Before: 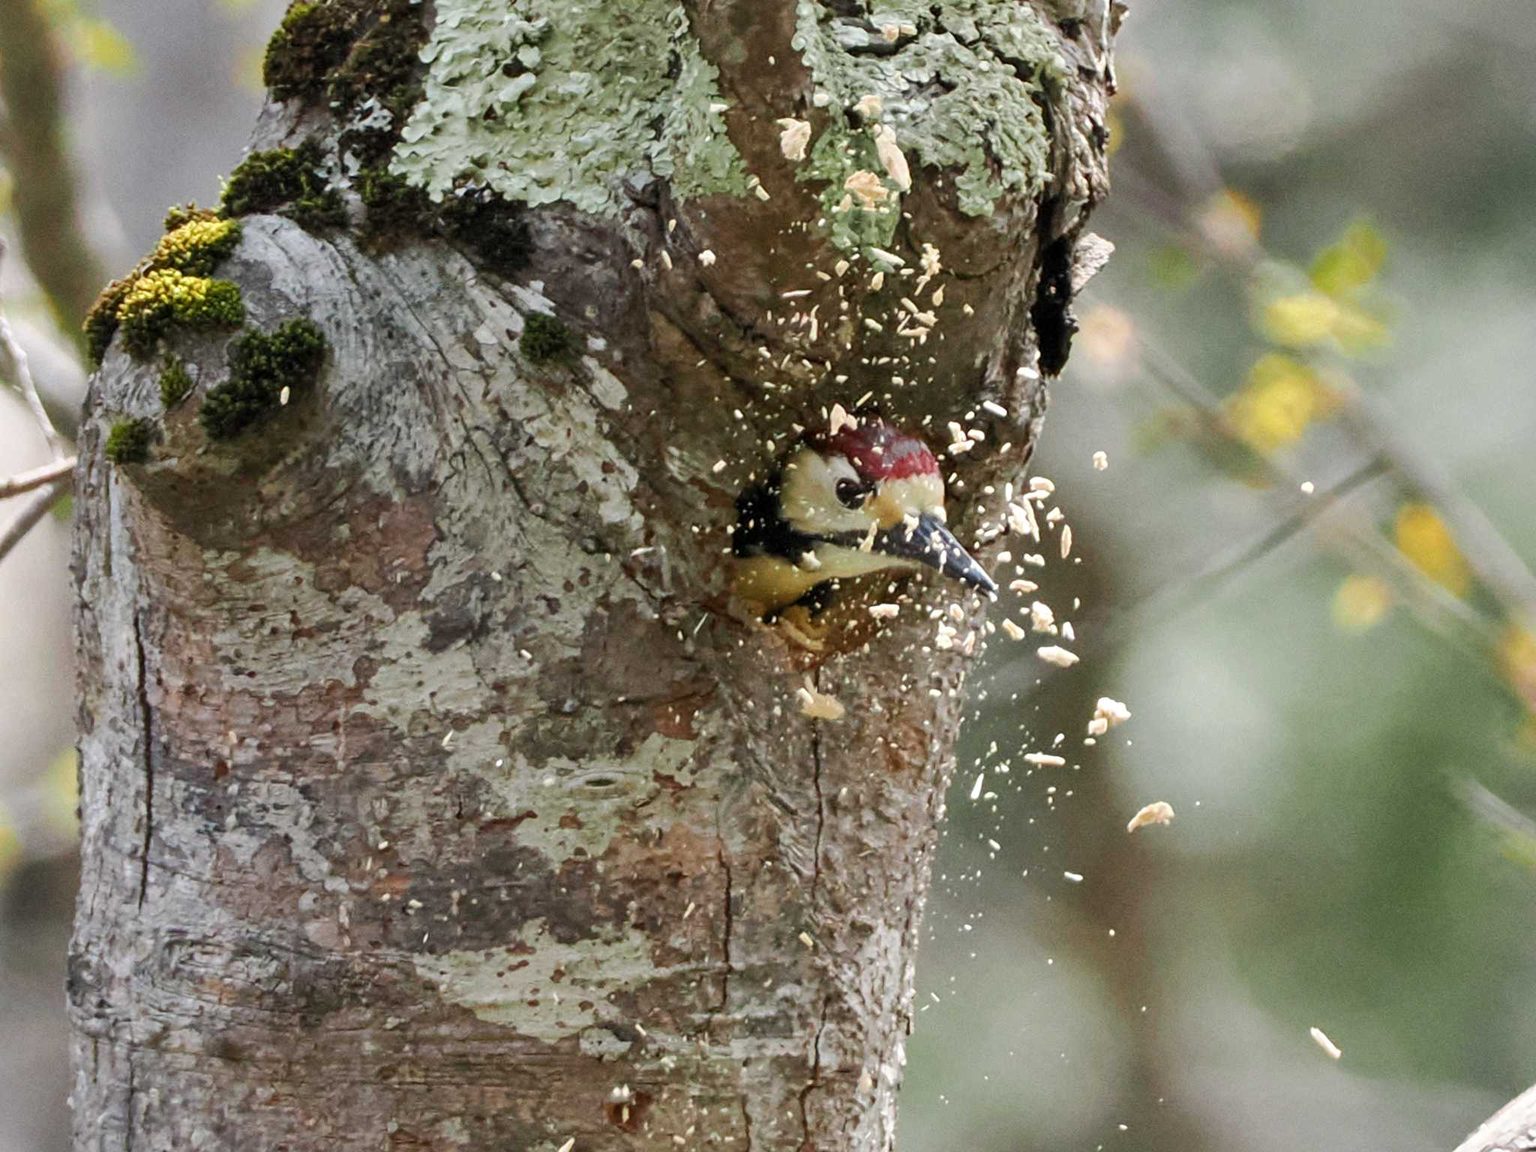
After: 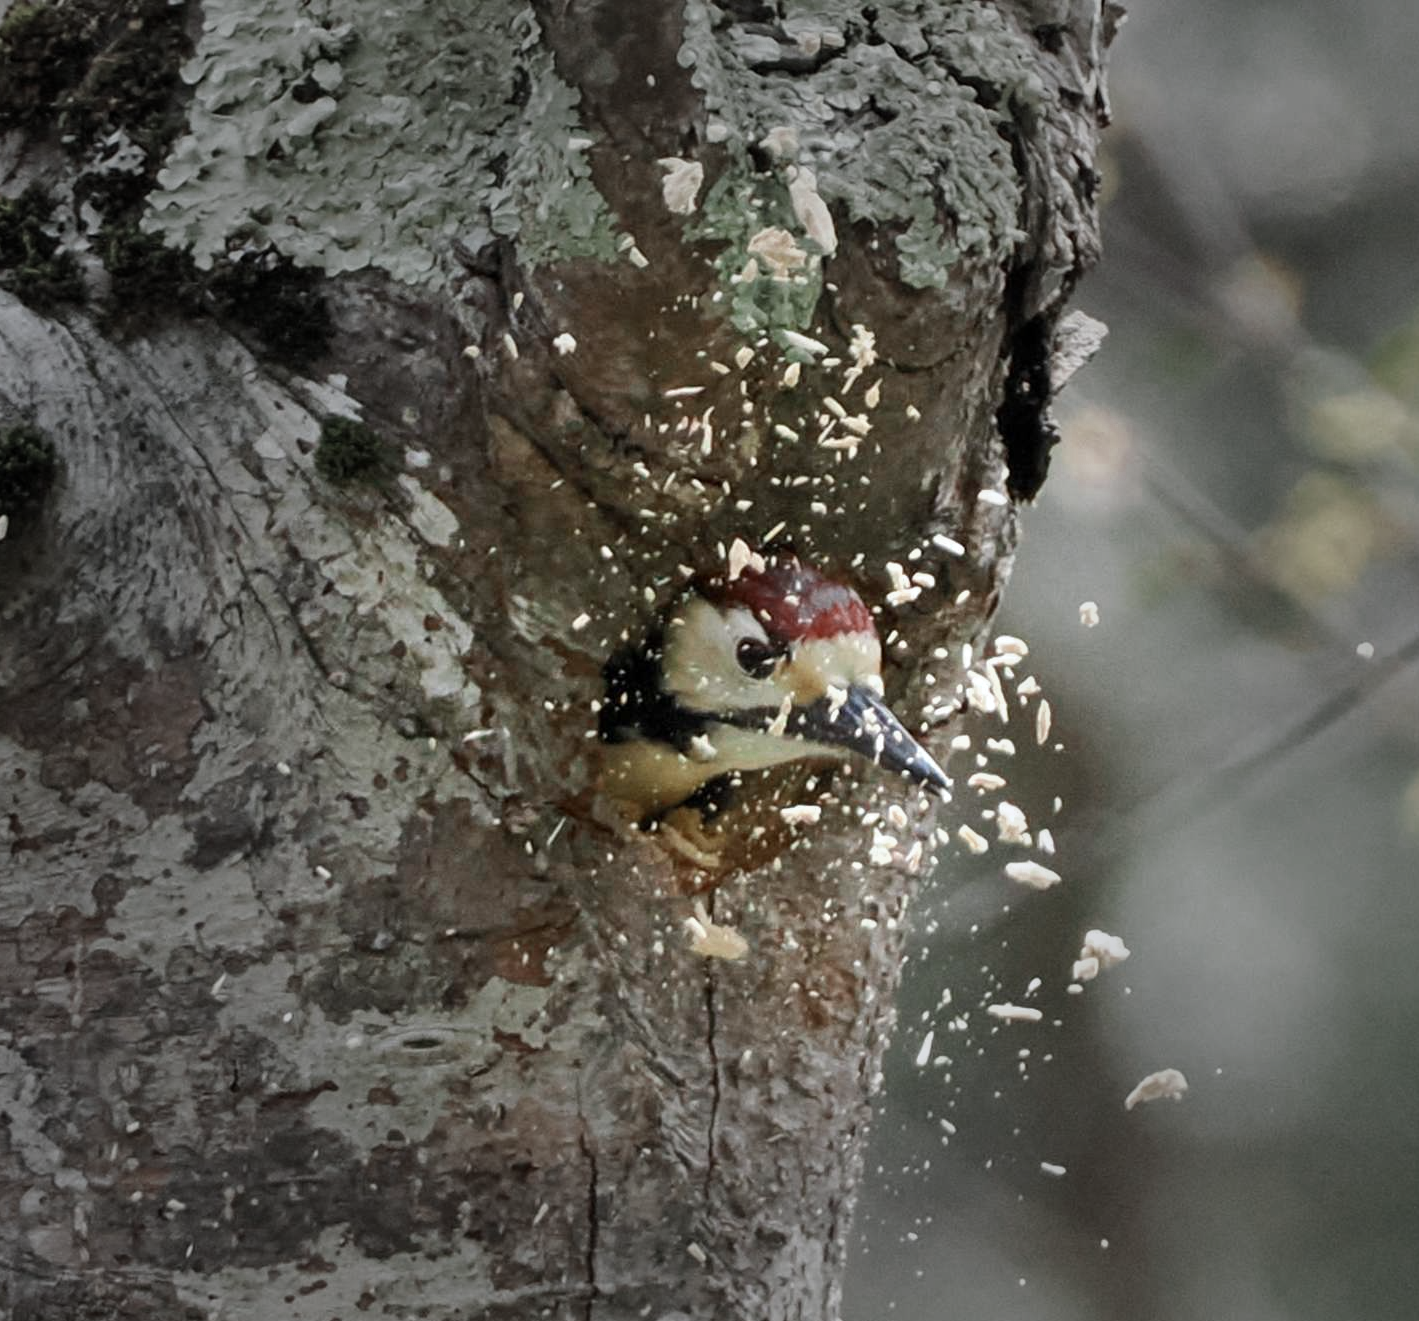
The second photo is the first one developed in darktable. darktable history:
crop: left 18.479%, right 12.2%, bottom 13.971%
vignetting: fall-off start 40%, fall-off radius 40%
white balance: red 0.982, blue 1.018
color zones: curves: ch0 [(0, 0.5) (0.125, 0.4) (0.25, 0.5) (0.375, 0.4) (0.5, 0.4) (0.625, 0.6) (0.75, 0.6) (0.875, 0.5)]; ch1 [(0, 0.35) (0.125, 0.45) (0.25, 0.35) (0.375, 0.35) (0.5, 0.35) (0.625, 0.35) (0.75, 0.45) (0.875, 0.35)]; ch2 [(0, 0.6) (0.125, 0.5) (0.25, 0.5) (0.375, 0.6) (0.5, 0.6) (0.625, 0.5) (0.75, 0.5) (0.875, 0.5)]
